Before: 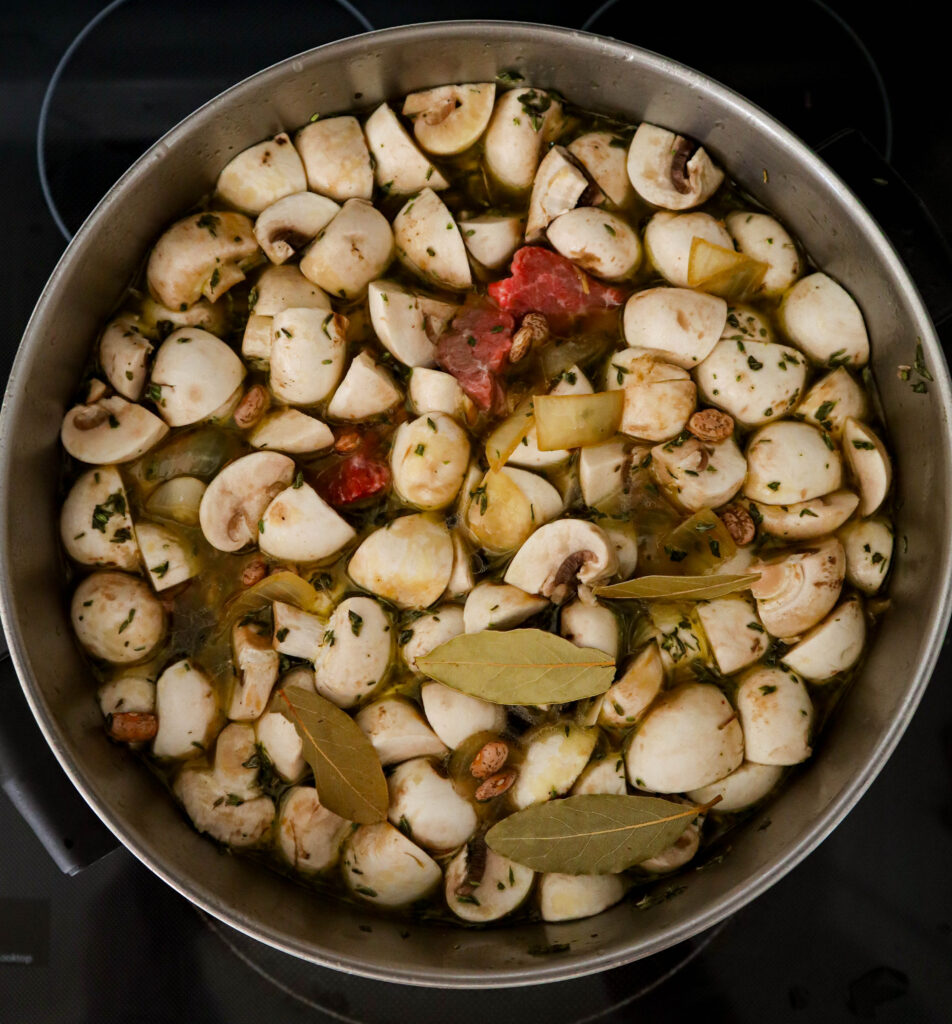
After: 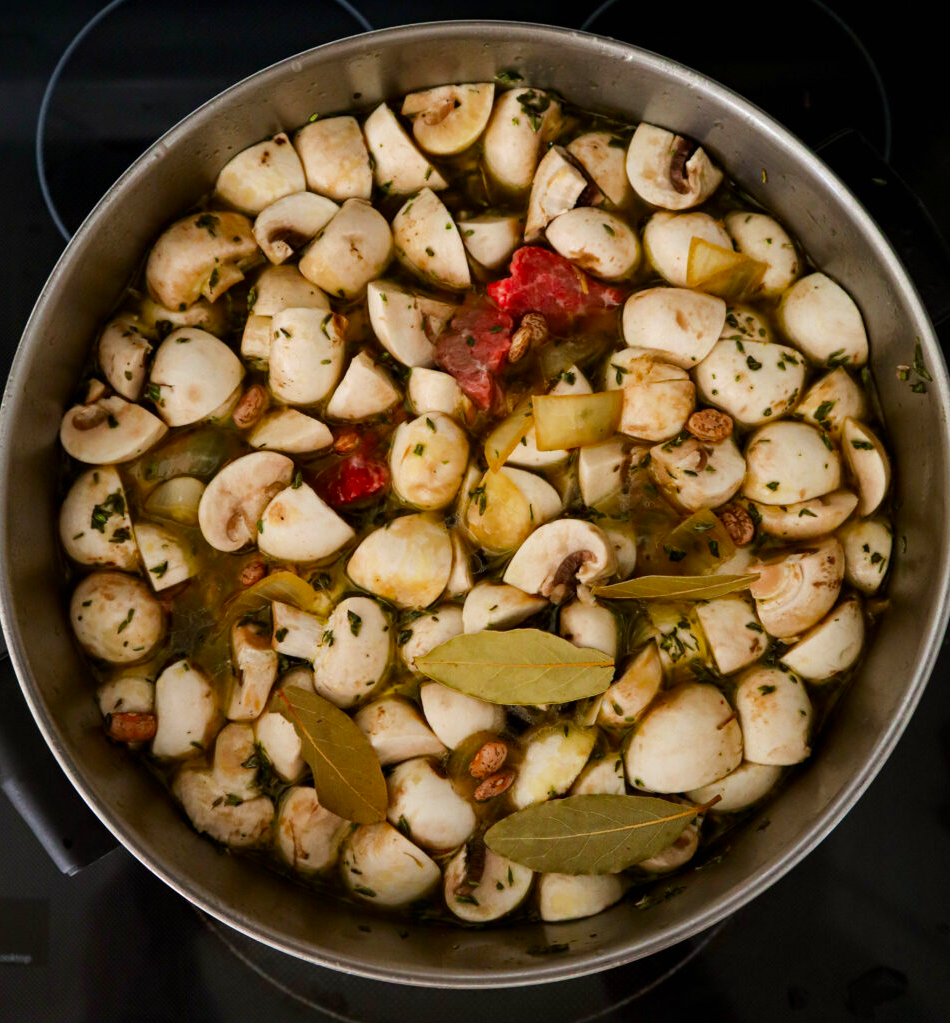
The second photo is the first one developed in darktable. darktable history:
crop and rotate: left 0.181%, bottom 0.01%
contrast brightness saturation: contrast 0.08, saturation 0.201
